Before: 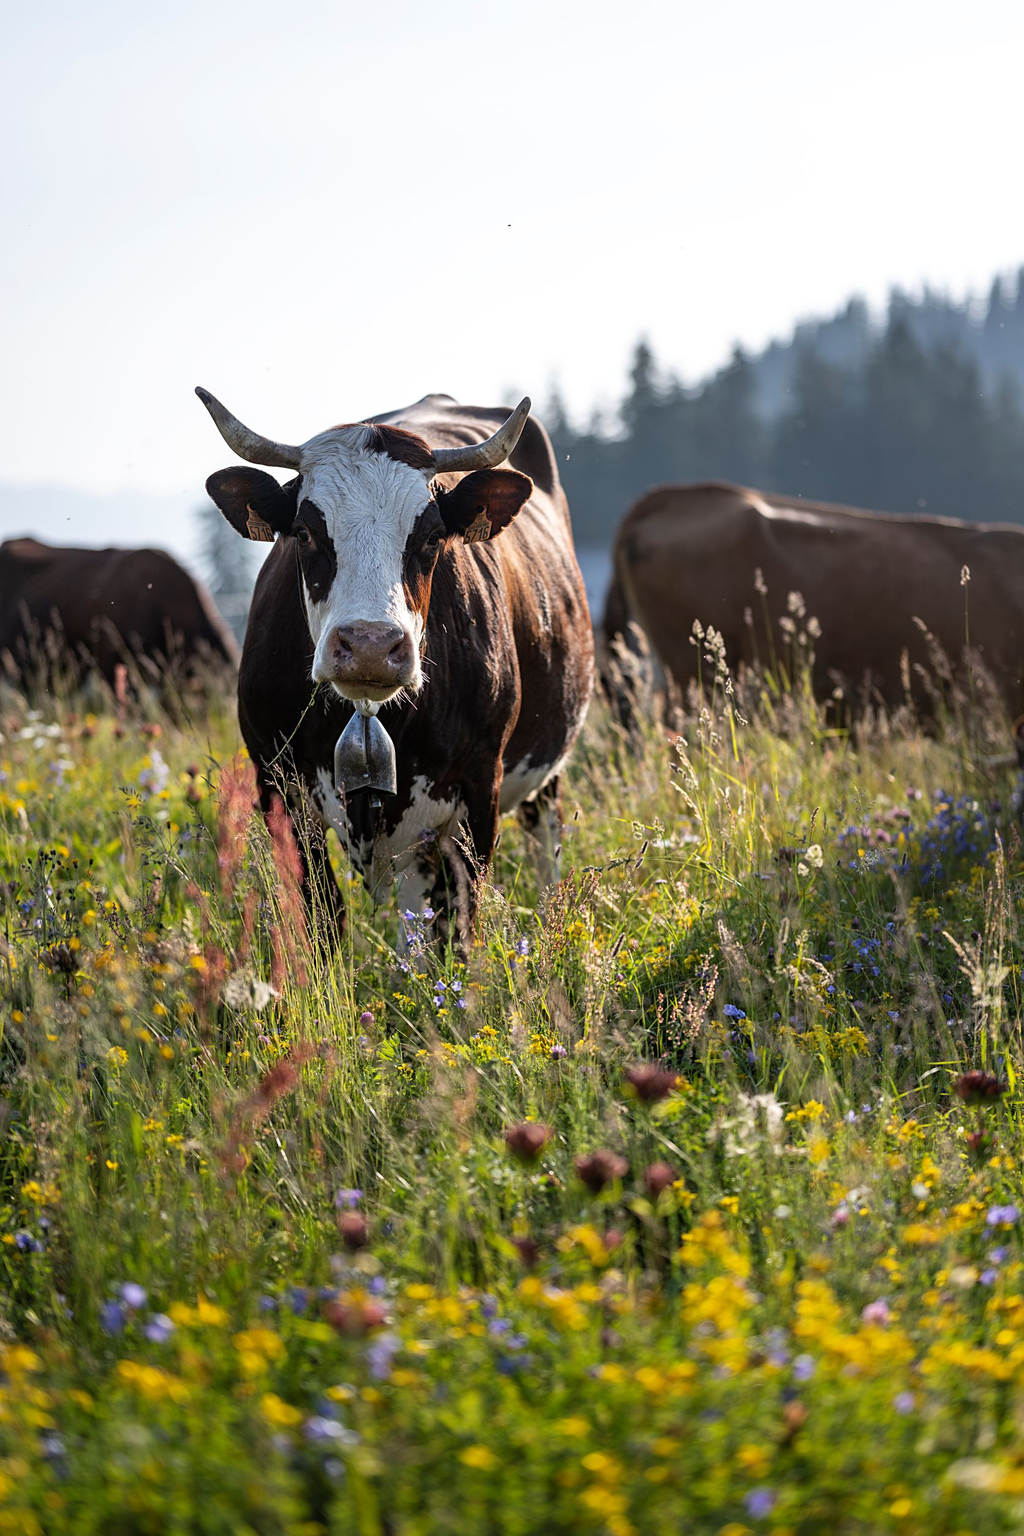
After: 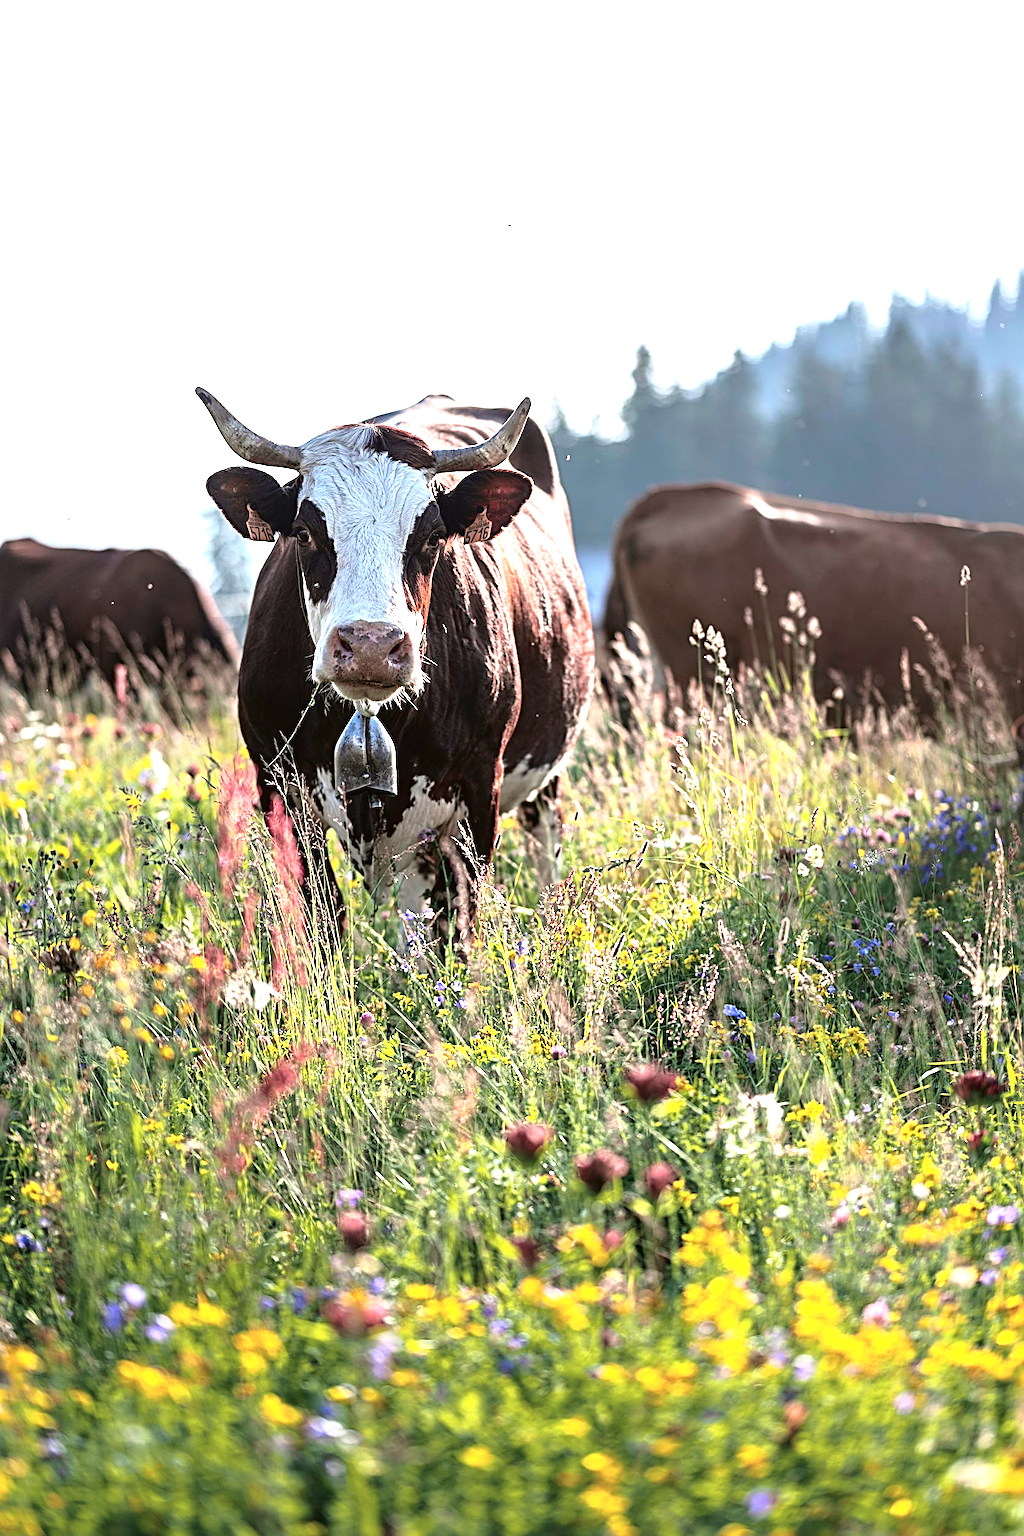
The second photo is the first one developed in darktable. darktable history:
tone curve: curves: ch0 [(0, 0.021) (0.059, 0.053) (0.197, 0.191) (0.32, 0.311) (0.495, 0.505) (0.725, 0.731) (0.89, 0.919) (1, 1)]; ch1 [(0, 0) (0.094, 0.081) (0.285, 0.299) (0.401, 0.424) (0.453, 0.439) (0.495, 0.496) (0.54, 0.55) (0.615, 0.637) (0.657, 0.683) (1, 1)]; ch2 [(0, 0) (0.257, 0.217) (0.43, 0.421) (0.498, 0.507) (0.547, 0.539) (0.595, 0.56) (0.644, 0.599) (1, 1)], color space Lab, independent channels, preserve colors none
sharpen: radius 3.952
exposure: black level correction 0, exposure 1.199 EV, compensate highlight preservation false
